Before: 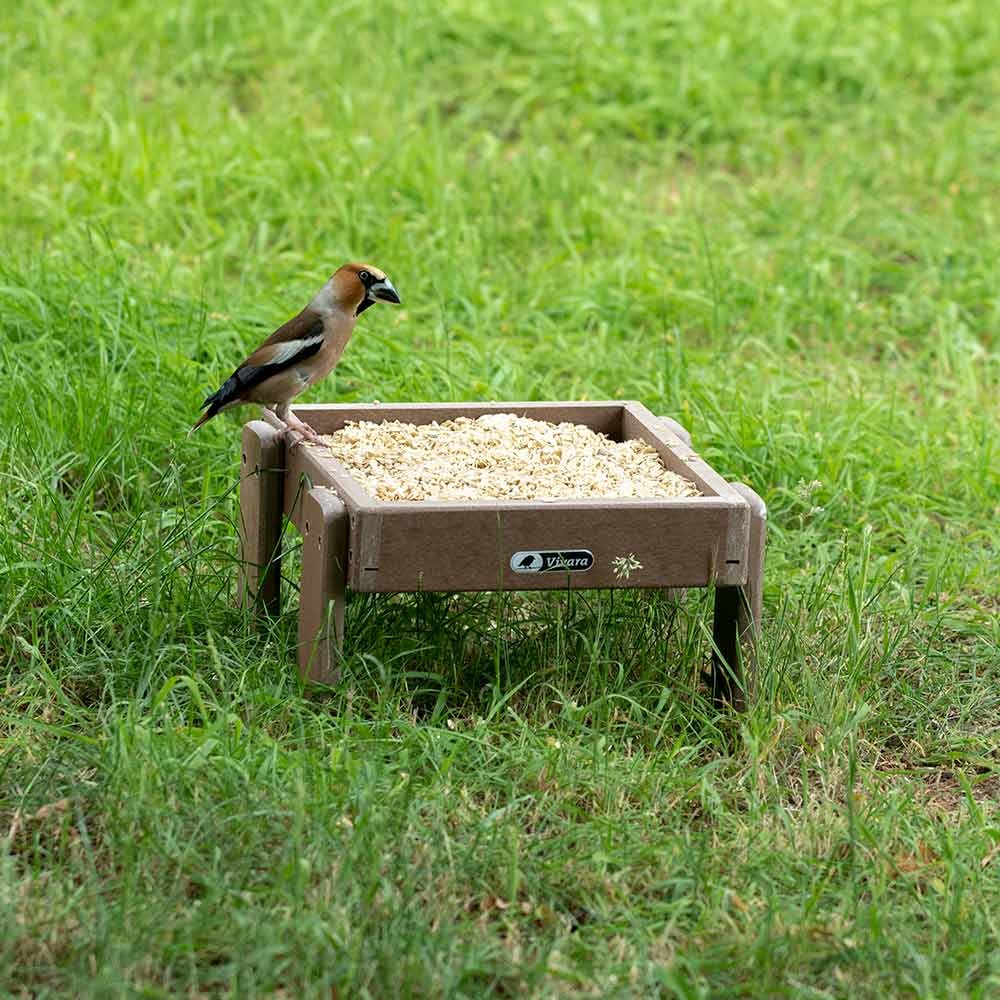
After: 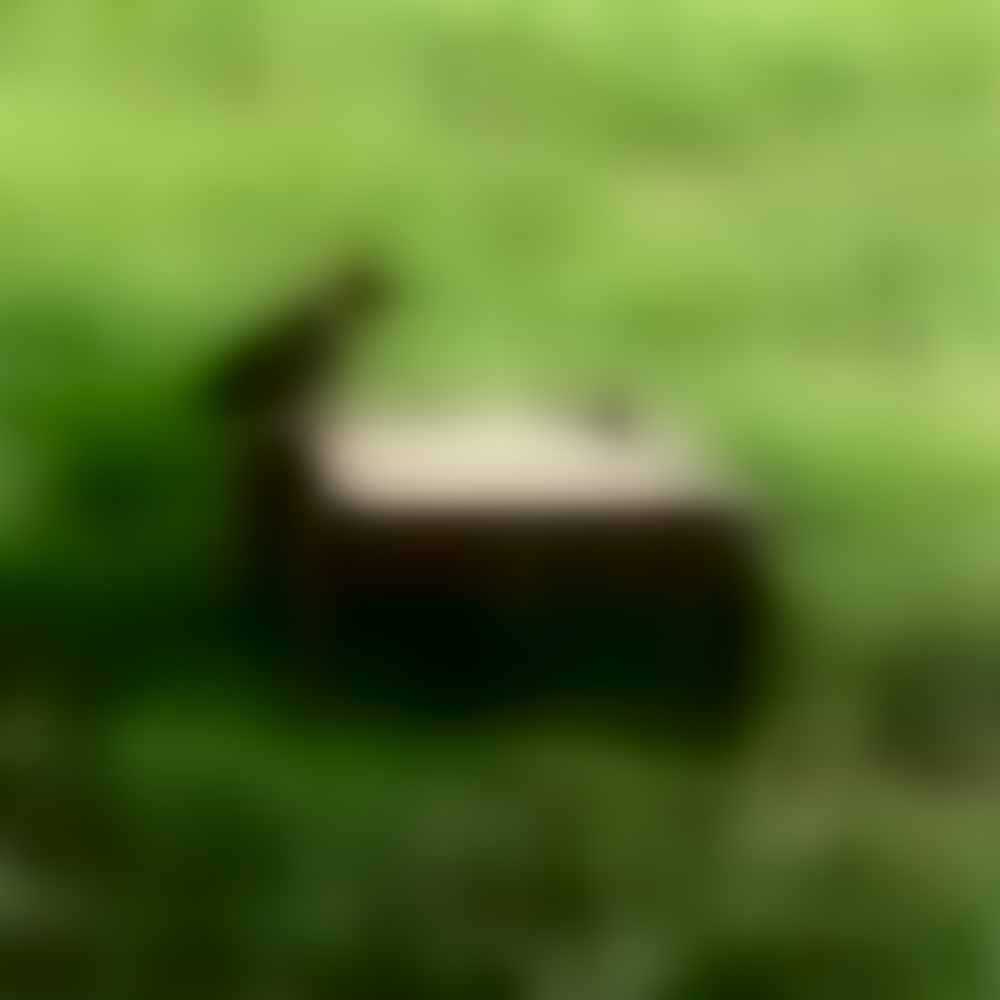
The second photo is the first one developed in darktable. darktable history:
lowpass: radius 31.92, contrast 1.72, brightness -0.98, saturation 0.94
contrast equalizer: y [[0.546, 0.552, 0.554, 0.554, 0.552, 0.546], [0.5 ×6], [0.5 ×6], [0 ×6], [0 ×6]]
